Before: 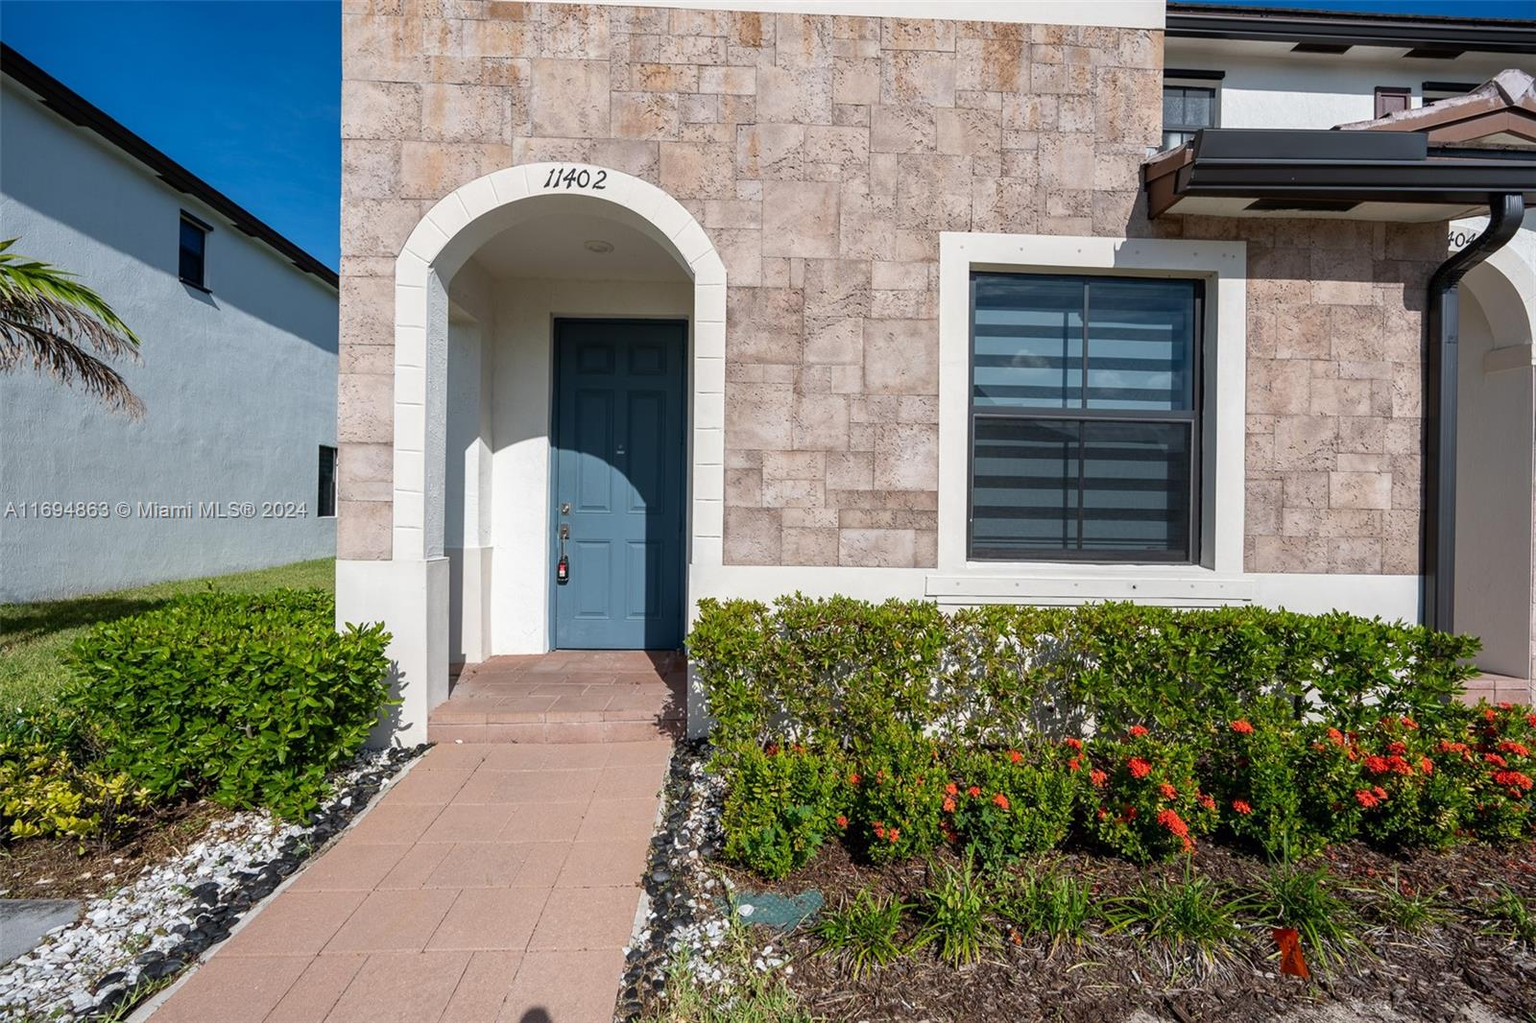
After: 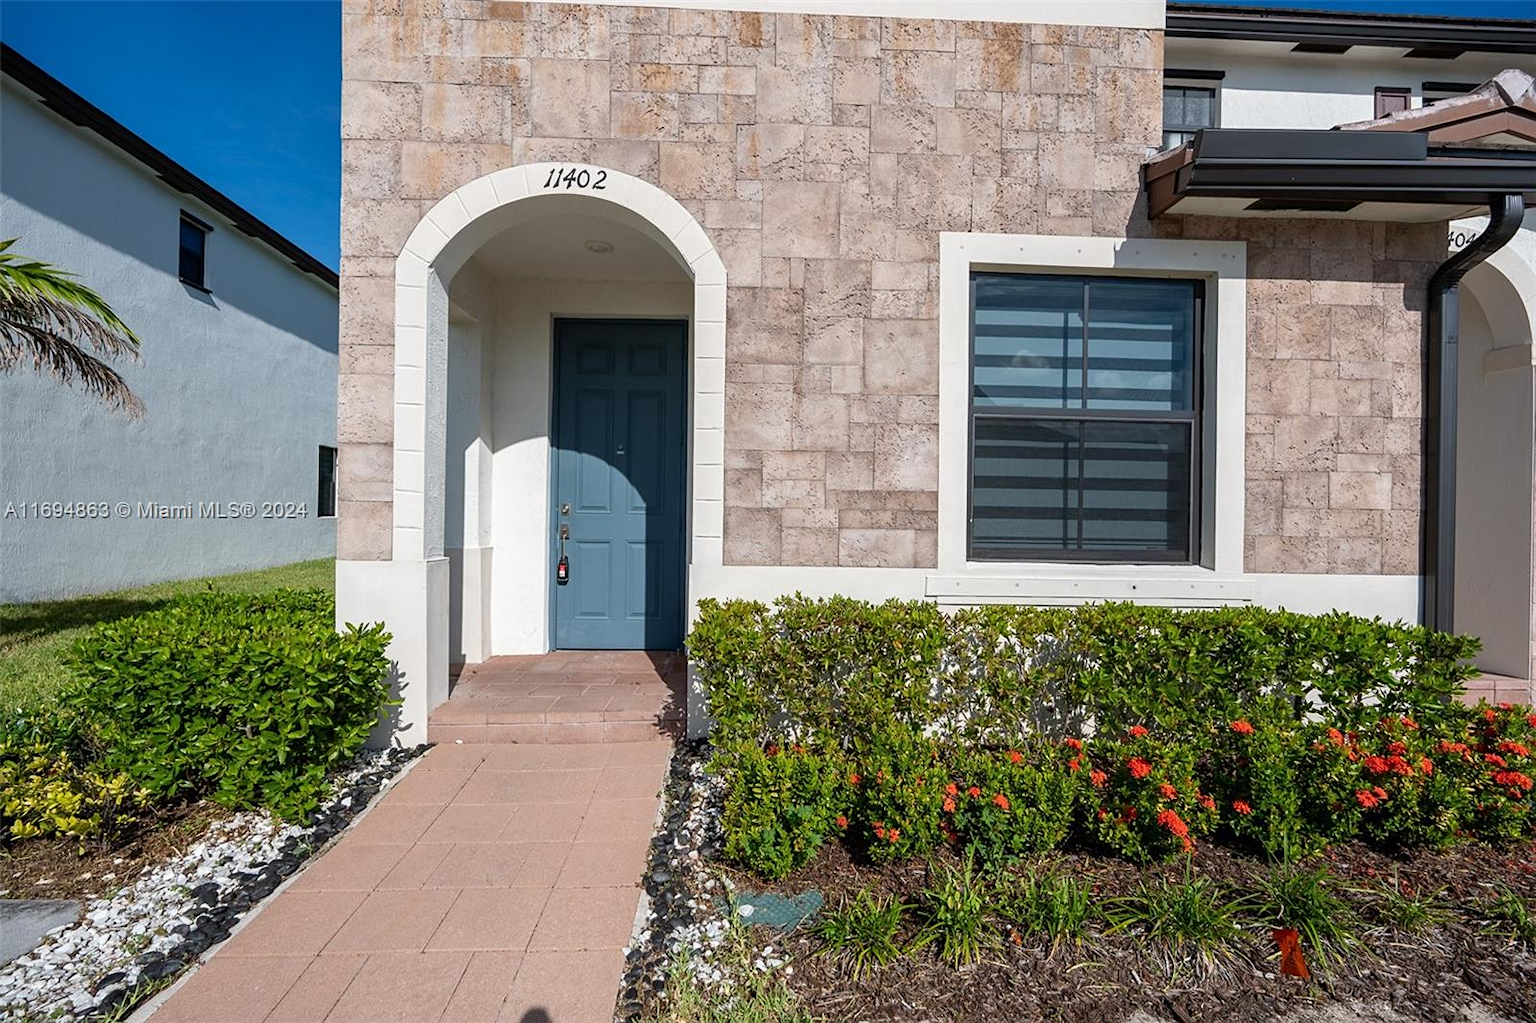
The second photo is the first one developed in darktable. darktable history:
rotate and perspective: crop left 0, crop top 0
sharpen: amount 0.2
